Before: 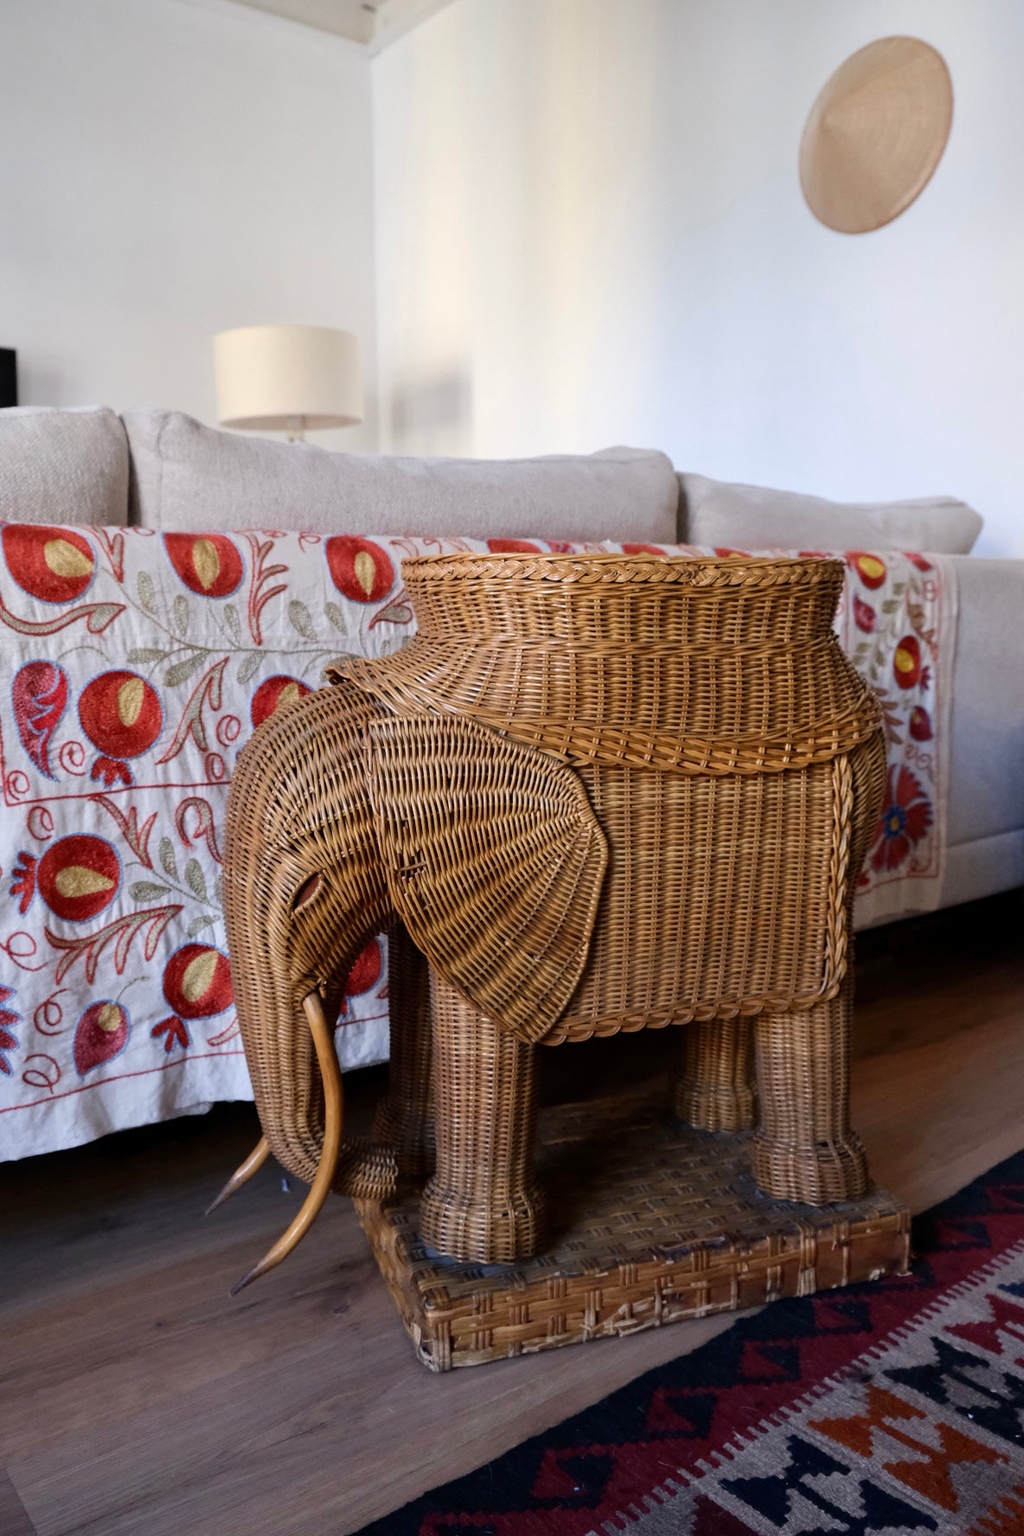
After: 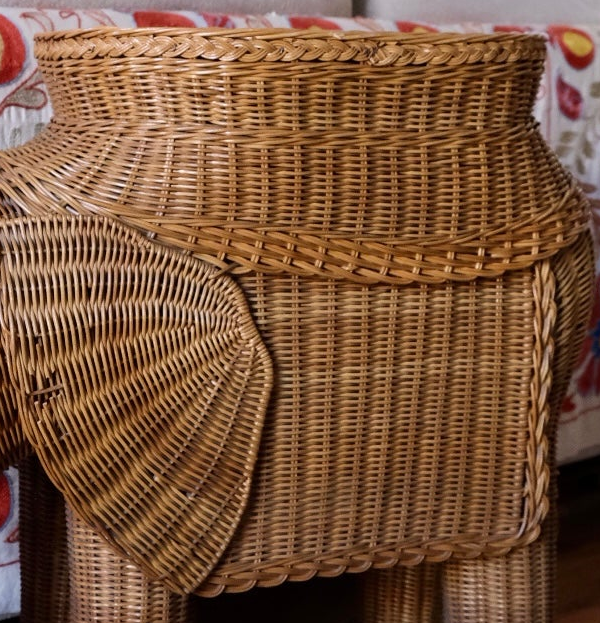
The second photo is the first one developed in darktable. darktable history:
crop: left 36.388%, top 34.48%, right 12.932%, bottom 30.424%
